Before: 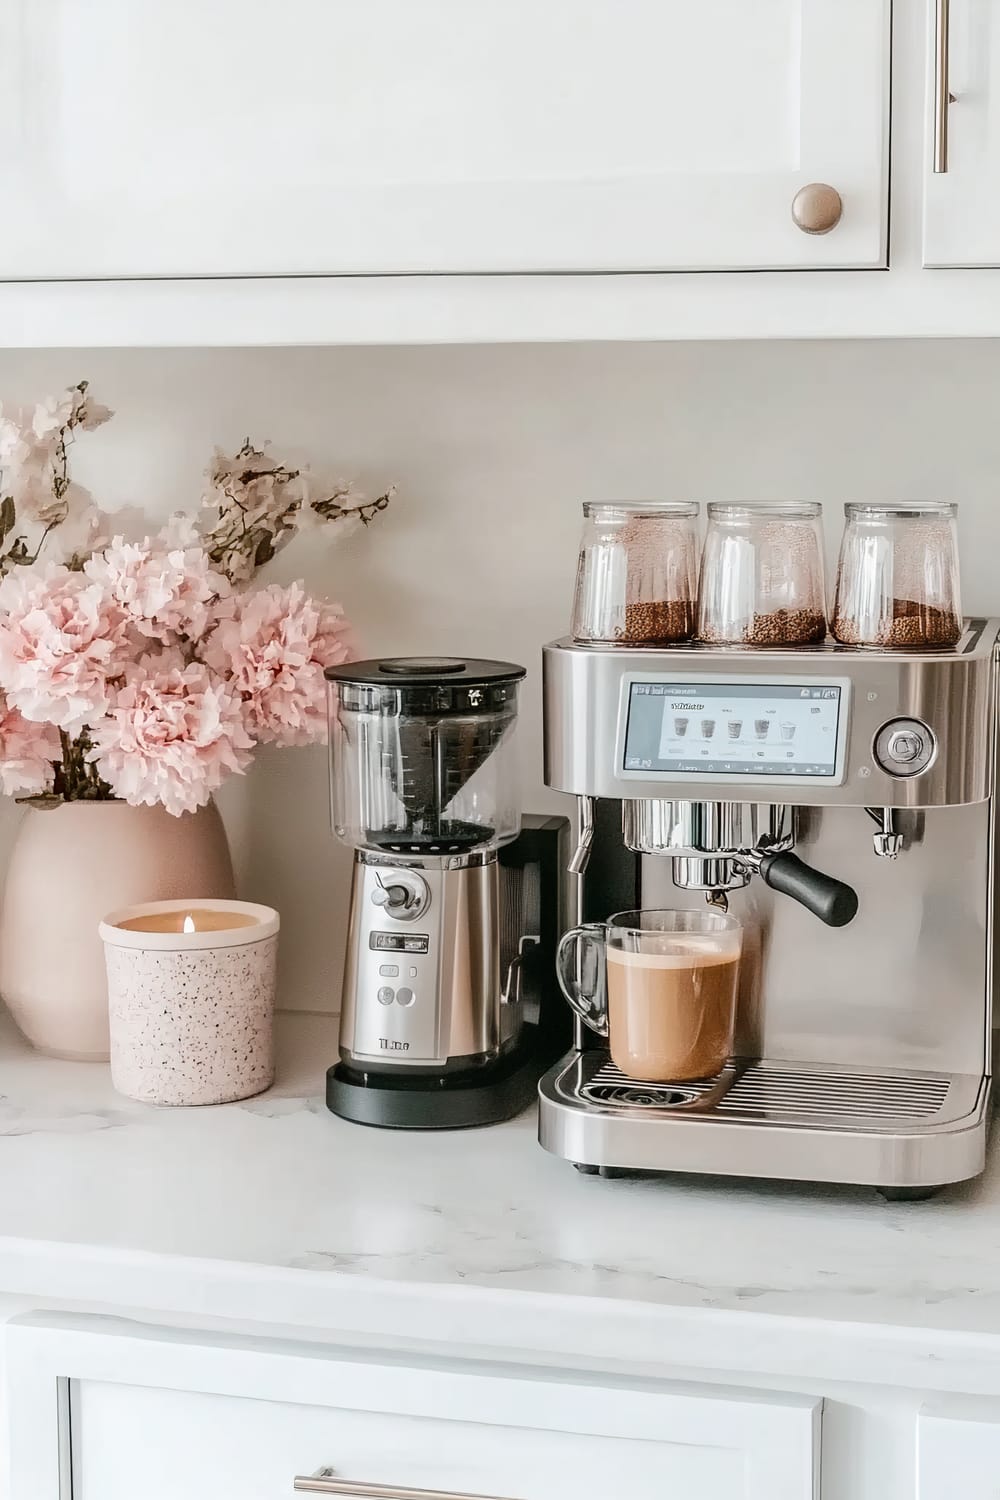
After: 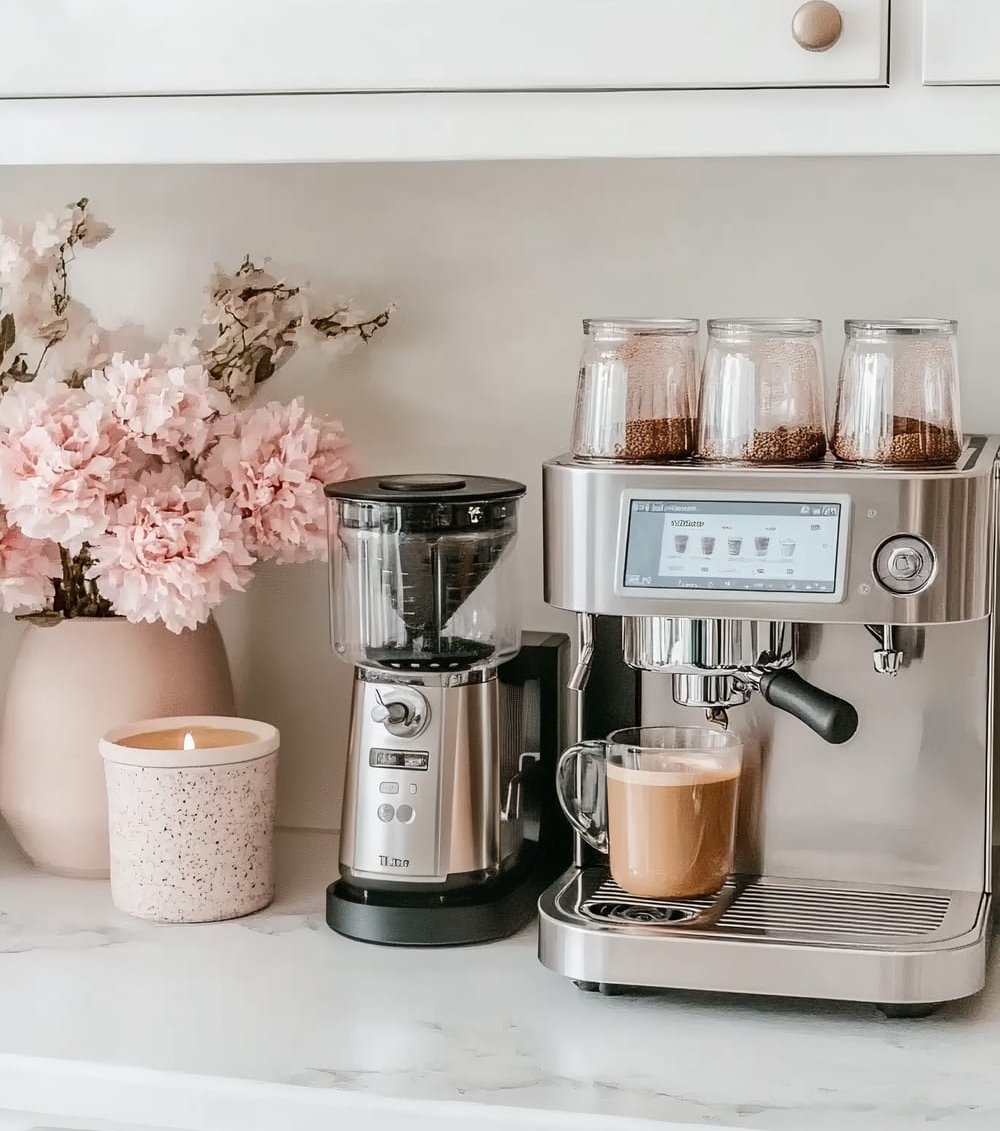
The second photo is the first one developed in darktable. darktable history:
crop and rotate: top 12.262%, bottom 12.327%
